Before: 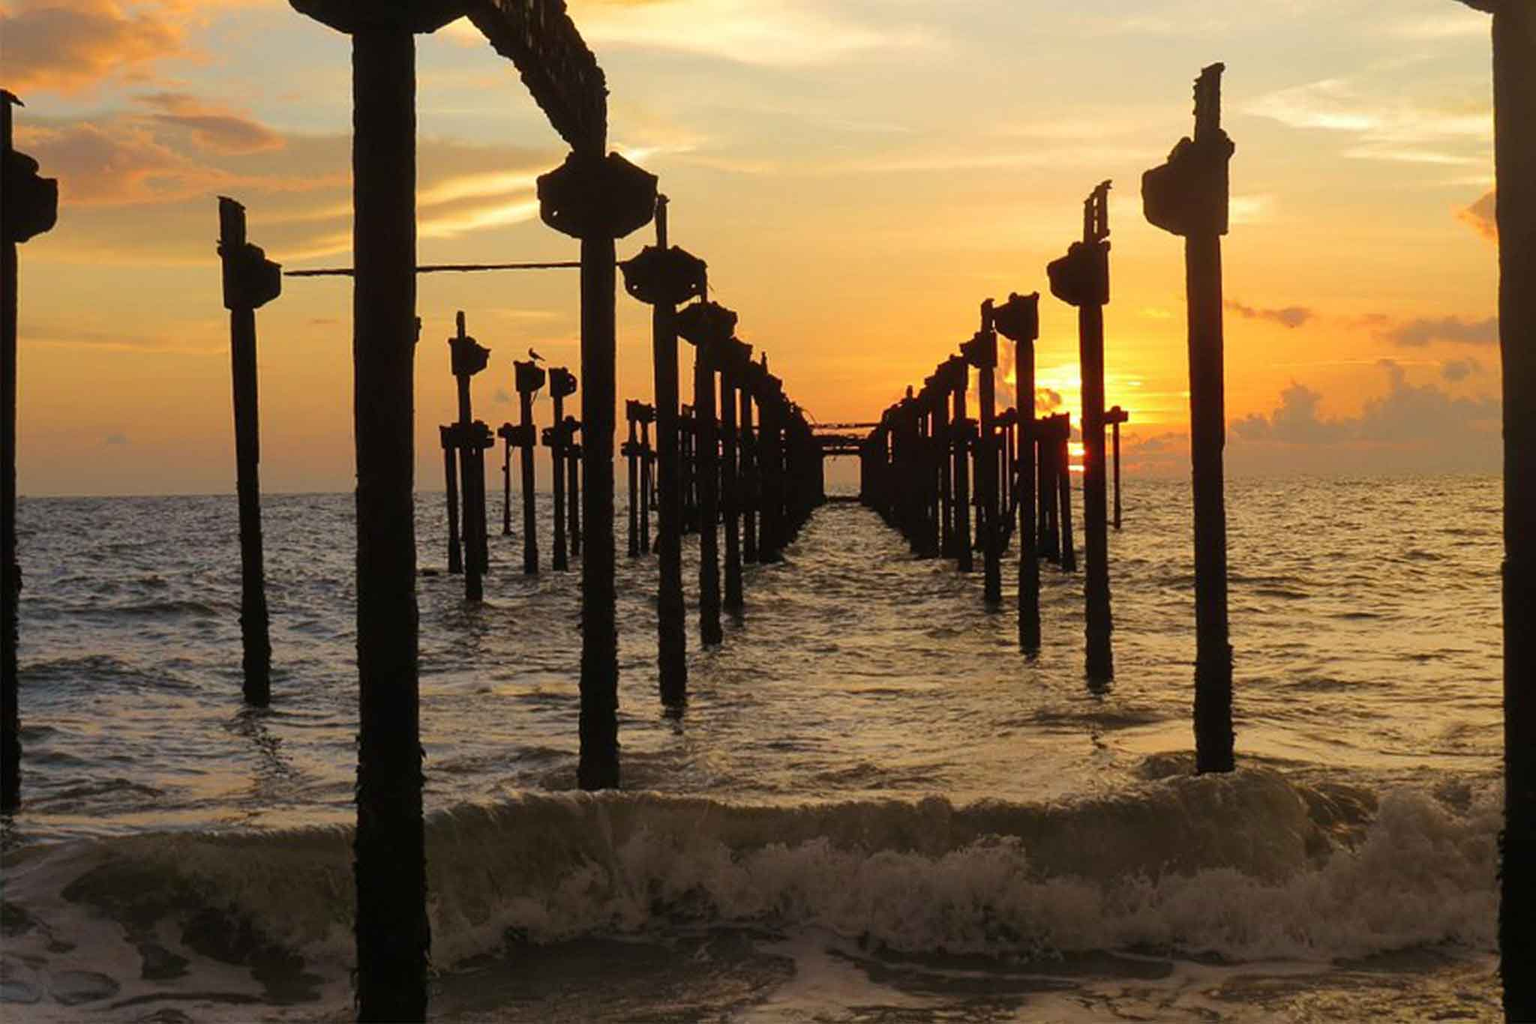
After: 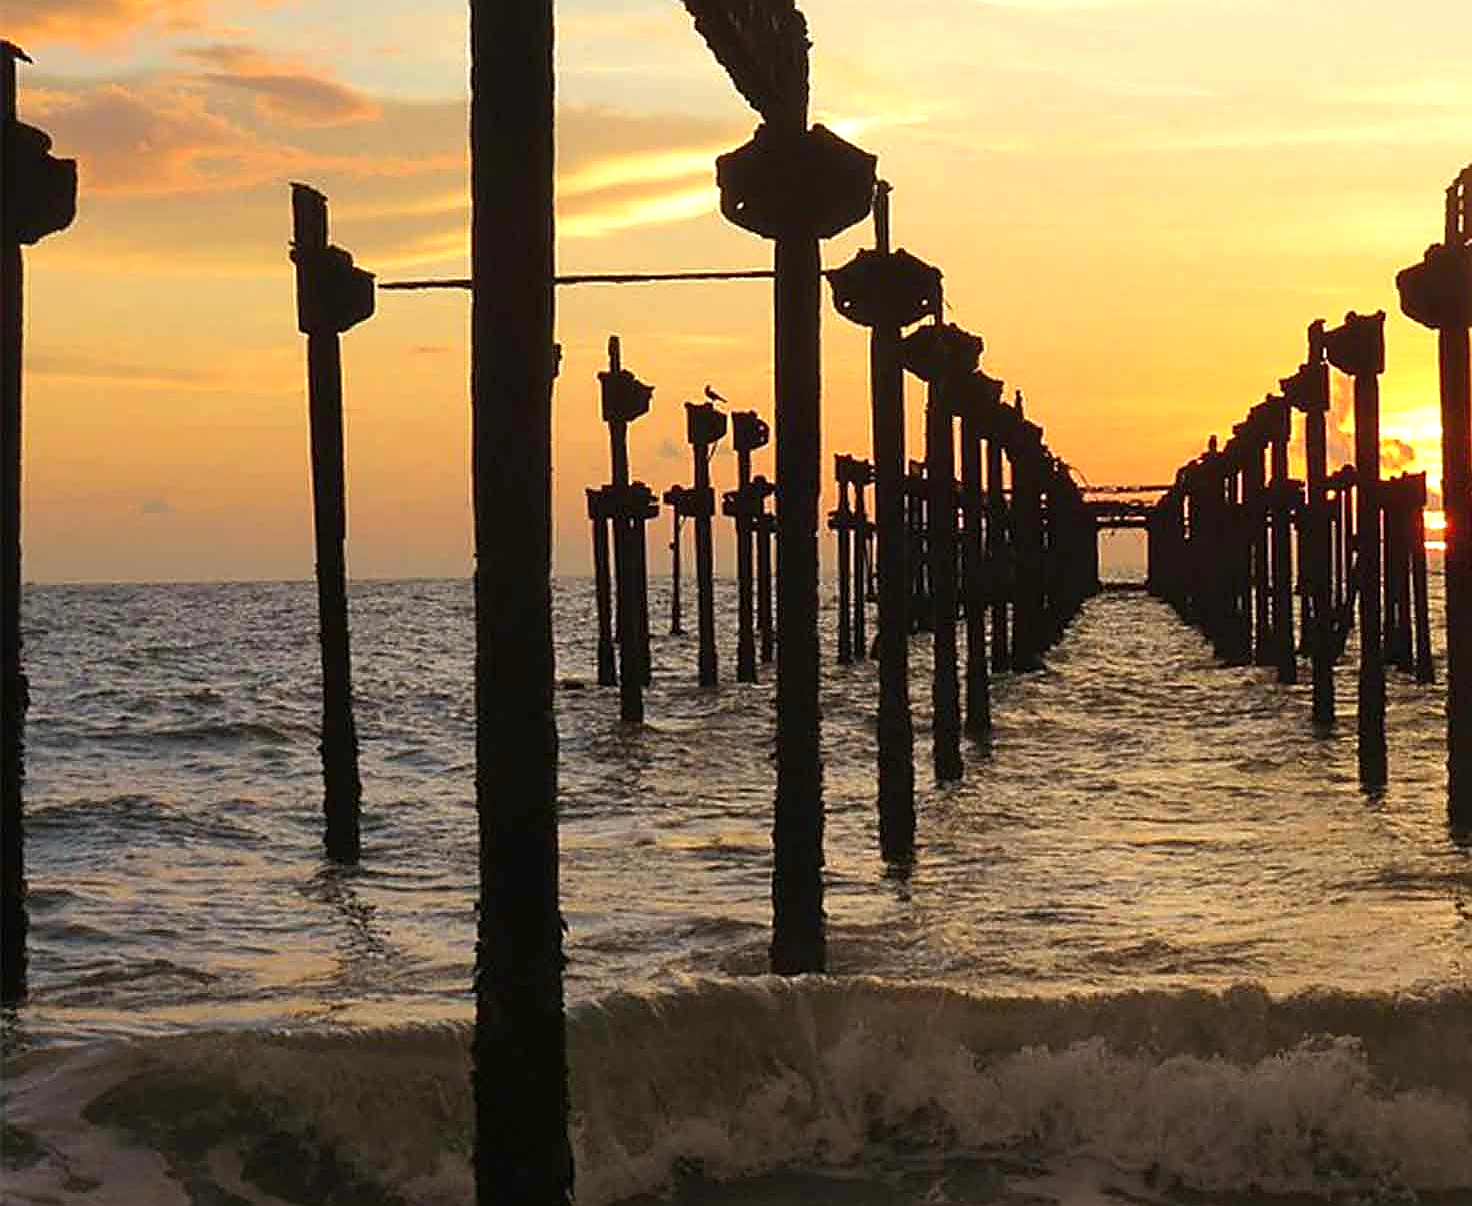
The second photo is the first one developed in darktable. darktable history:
sharpen: radius 1.4, amount 1.25, threshold 0.7
exposure: exposure 0.507 EV, compensate highlight preservation false
crop: top 5.803%, right 27.864%, bottom 5.804%
